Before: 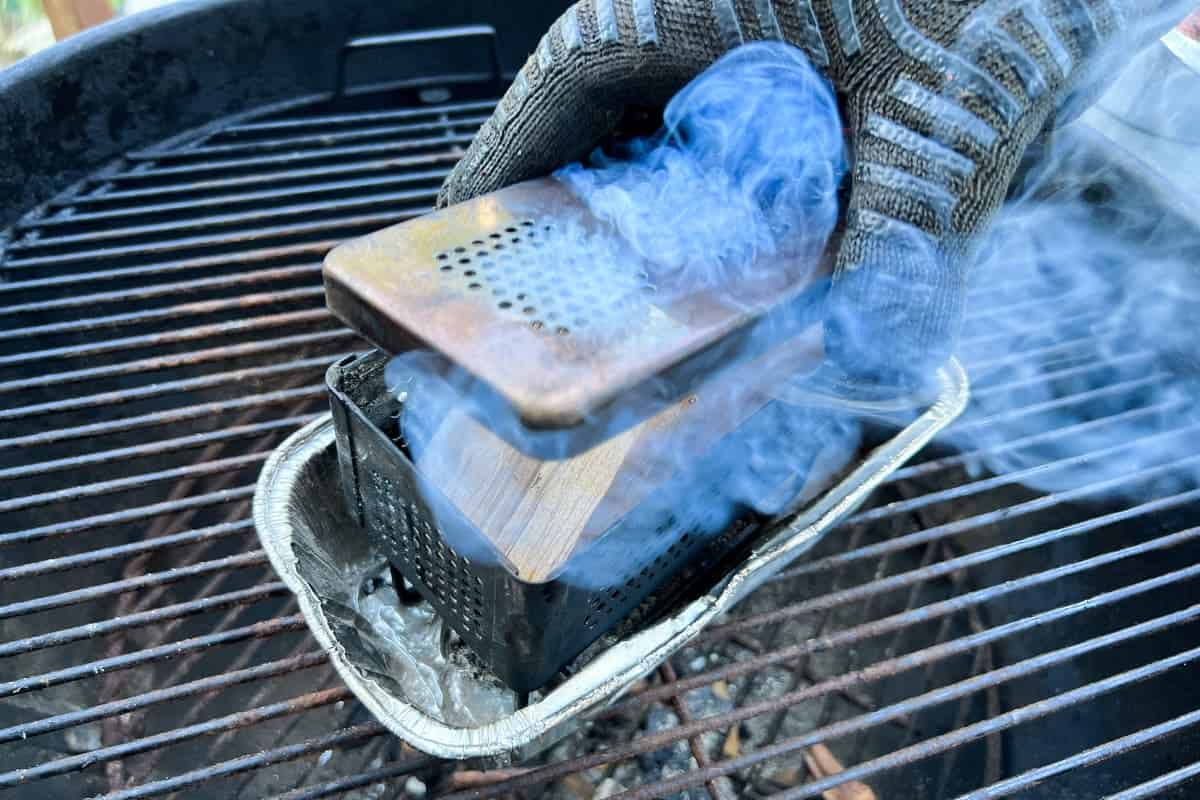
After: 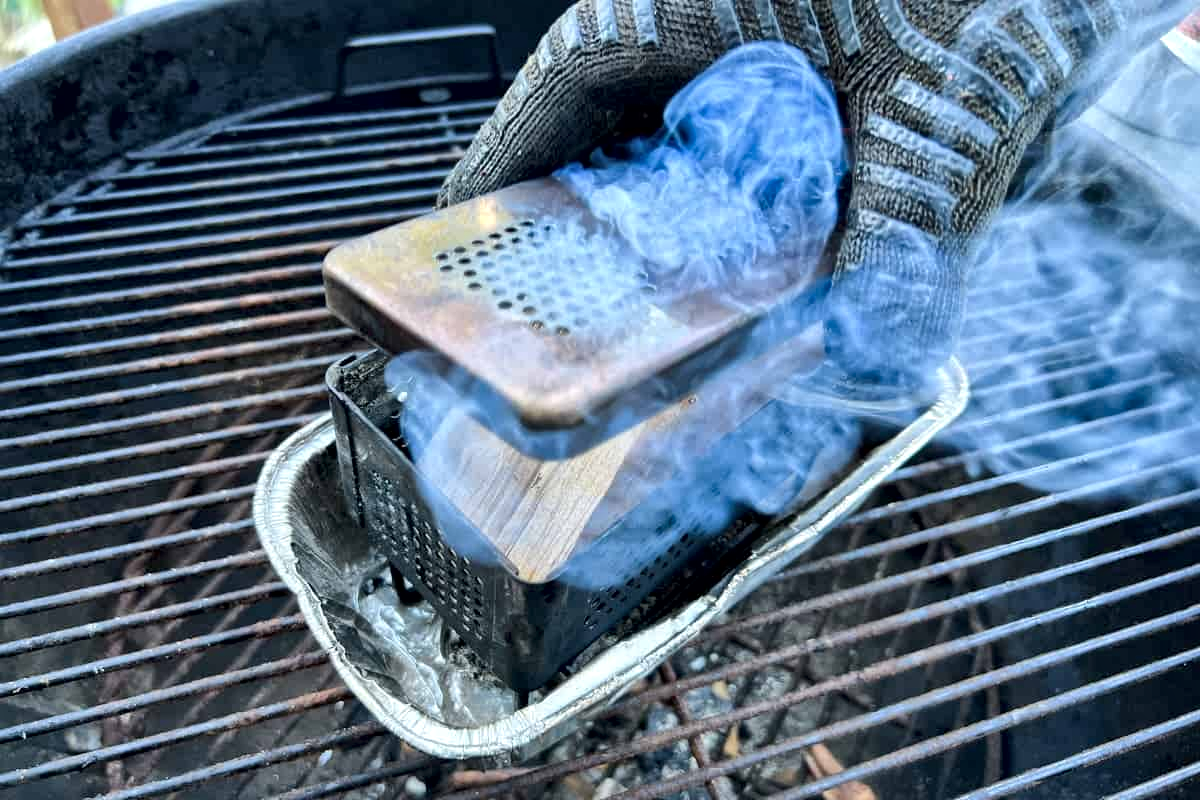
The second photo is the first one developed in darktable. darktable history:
tone equalizer: on, module defaults
local contrast: mode bilateral grid, contrast 20, coarseness 19, detail 163%, midtone range 0.2
